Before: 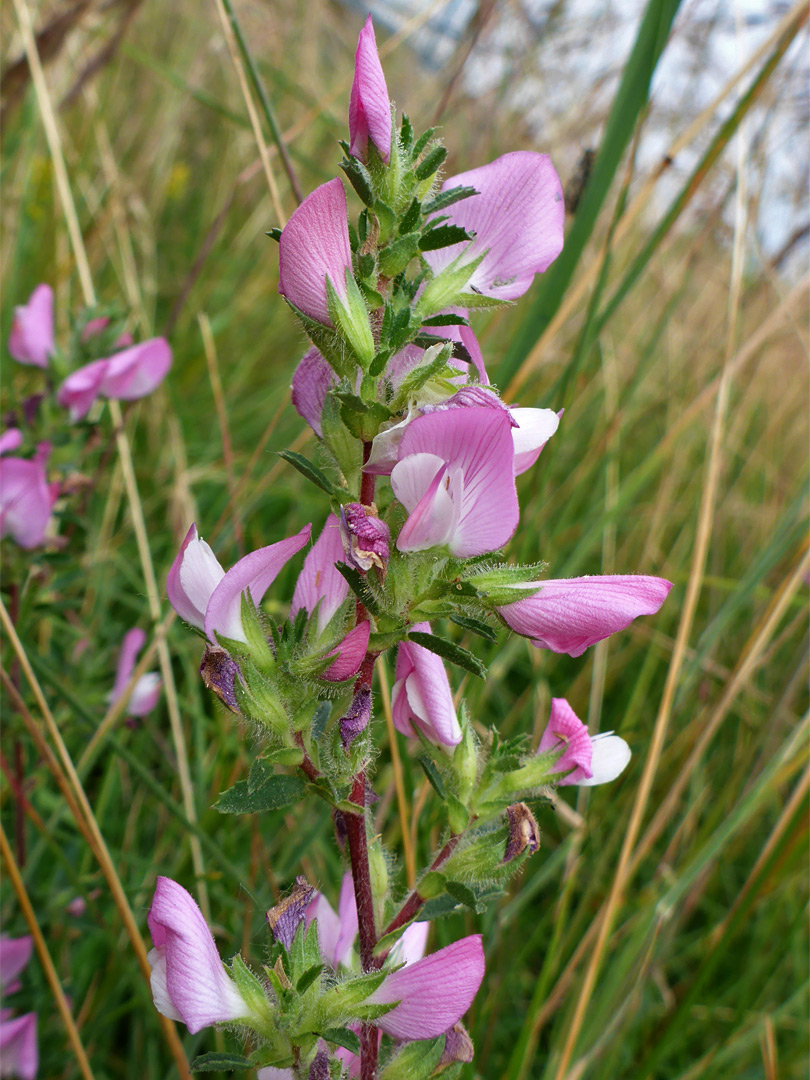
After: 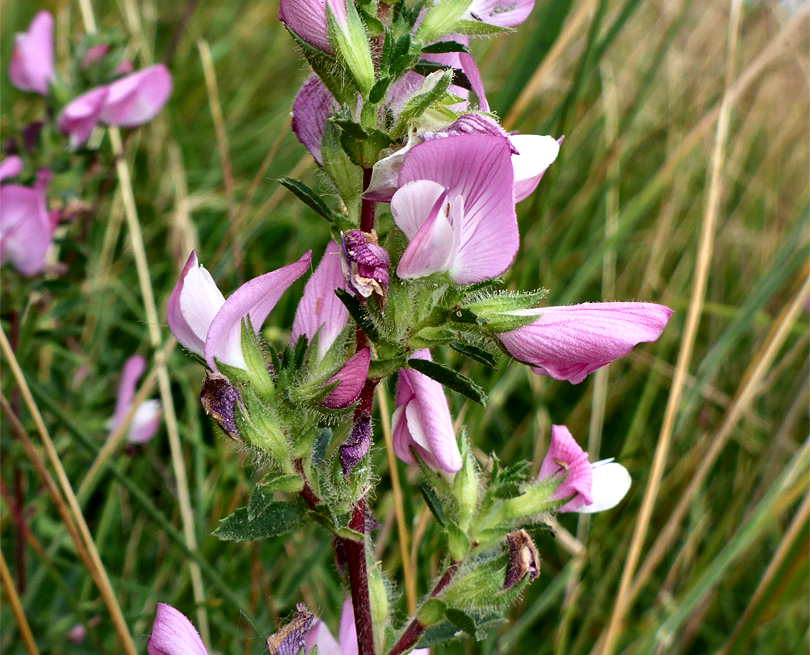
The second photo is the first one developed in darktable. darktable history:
crop and rotate: top 25.357%, bottom 13.942%
local contrast: mode bilateral grid, contrast 70, coarseness 75, detail 180%, midtone range 0.2
